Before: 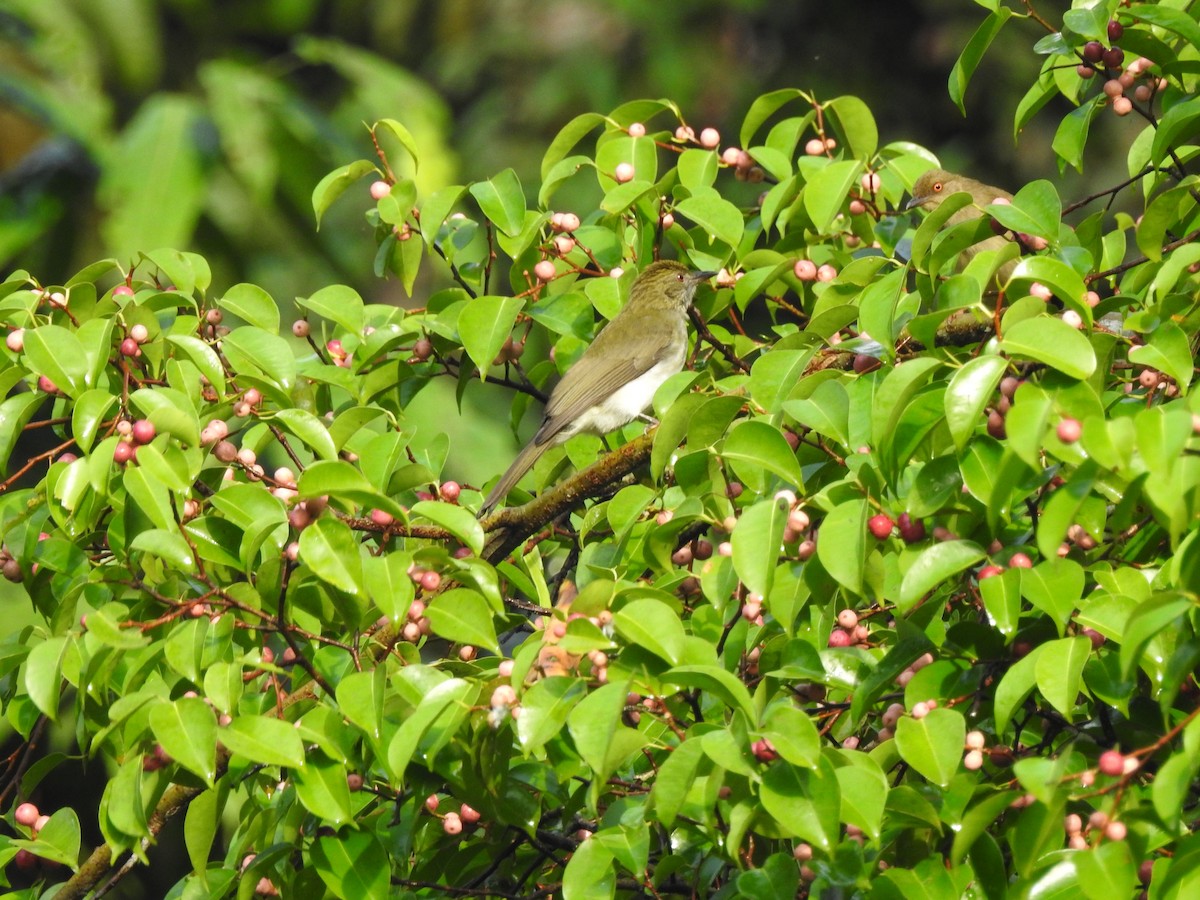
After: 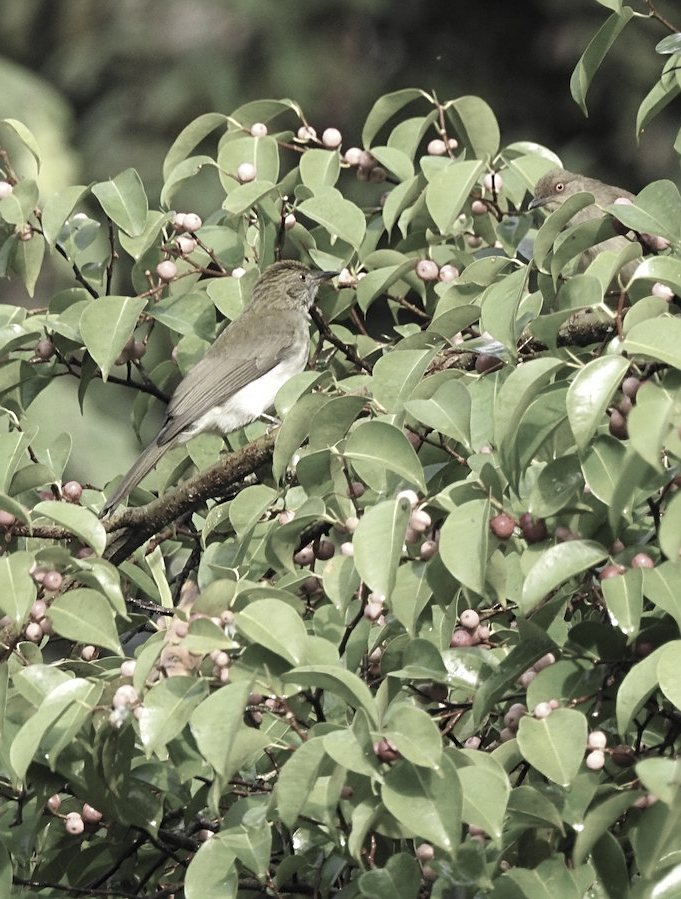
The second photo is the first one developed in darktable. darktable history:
sharpen: on, module defaults
crop: left 31.516%, top 0.02%, right 11.693%
color correction: highlights b* -0.034, saturation 0.322
